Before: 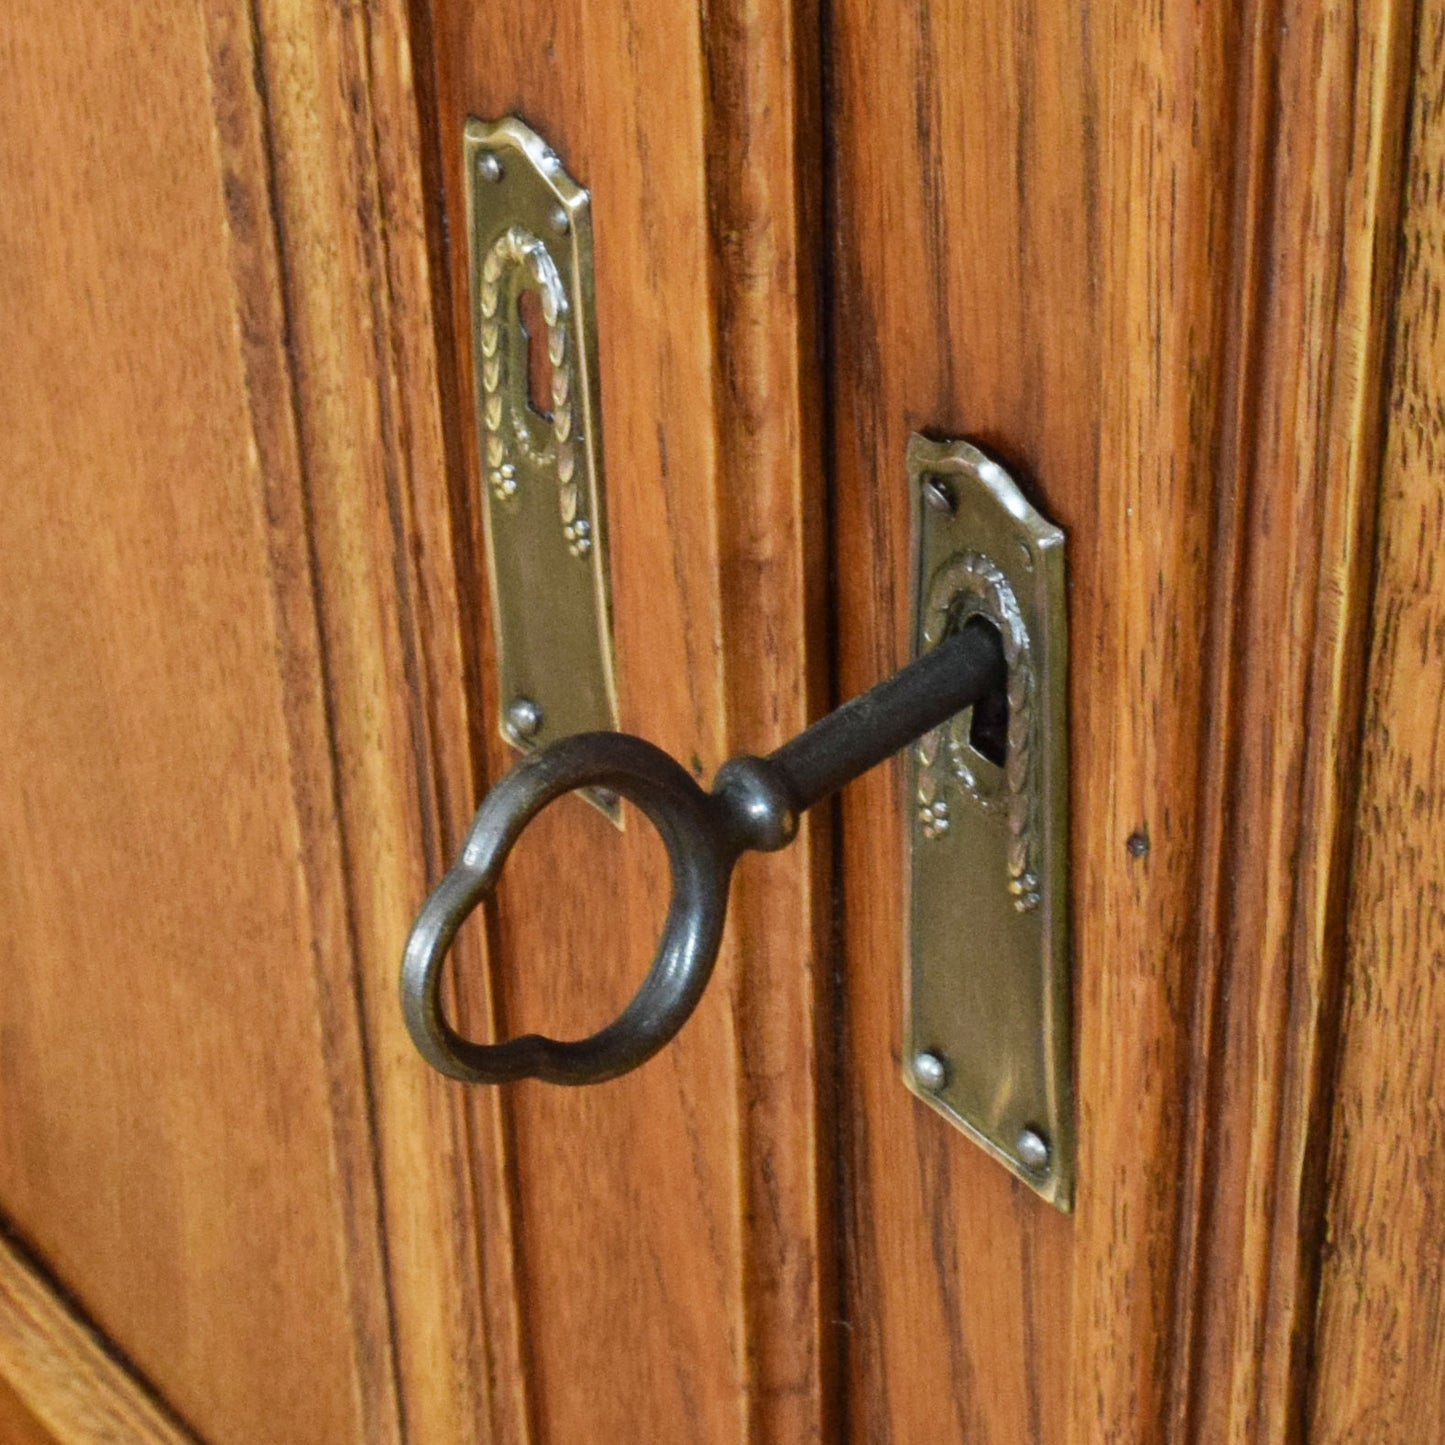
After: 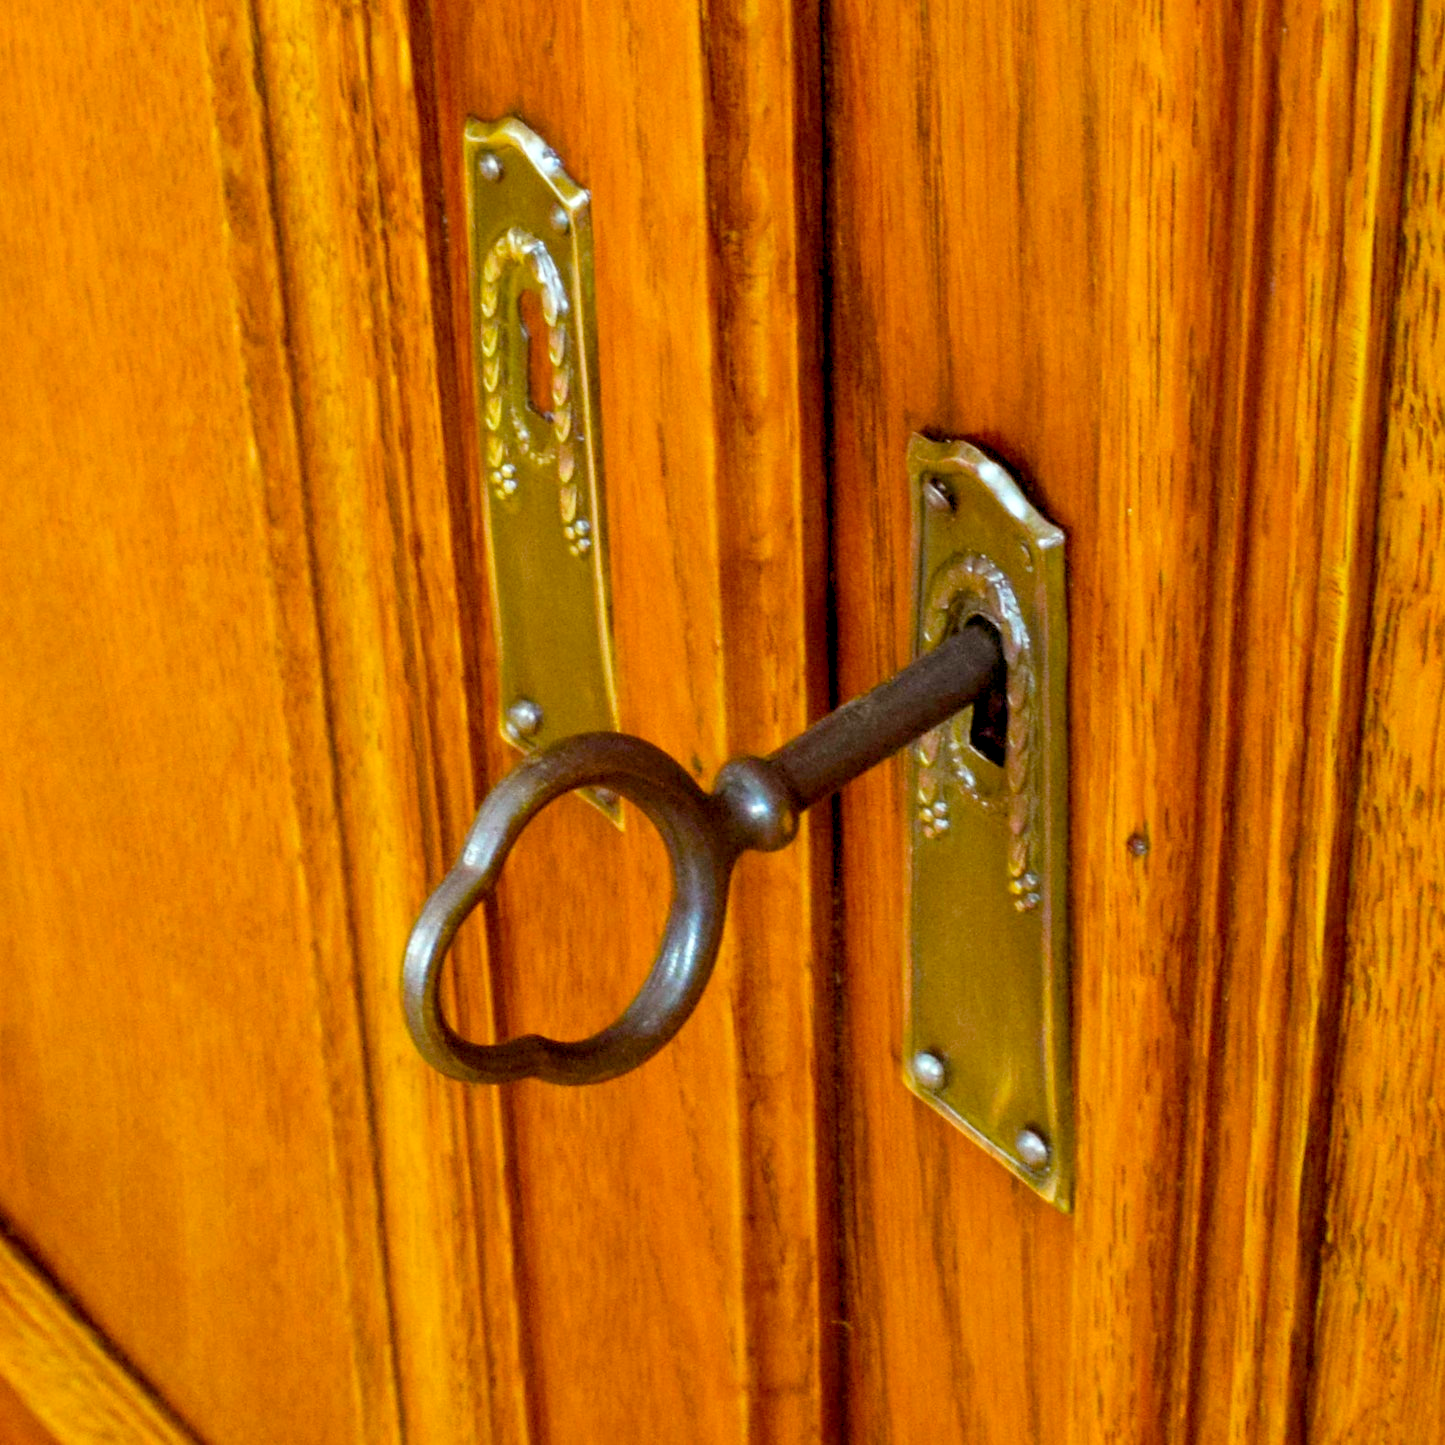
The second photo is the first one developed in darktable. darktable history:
tone equalizer: -8 EV -0.785 EV, -7 EV -0.689 EV, -6 EV -0.636 EV, -5 EV -0.421 EV, -3 EV 0.392 EV, -2 EV 0.6 EV, -1 EV 0.693 EV, +0 EV 0.728 EV, smoothing diameter 24.91%, edges refinement/feathering 10.94, preserve details guided filter
color balance rgb: shadows lift › chroma 4.012%, shadows lift › hue 89.96°, power › chroma 1.532%, power › hue 27.32°, global offset › luminance -0.882%, linear chroma grading › global chroma 32.891%, perceptual saturation grading › global saturation 29.506%, contrast -20.107%
